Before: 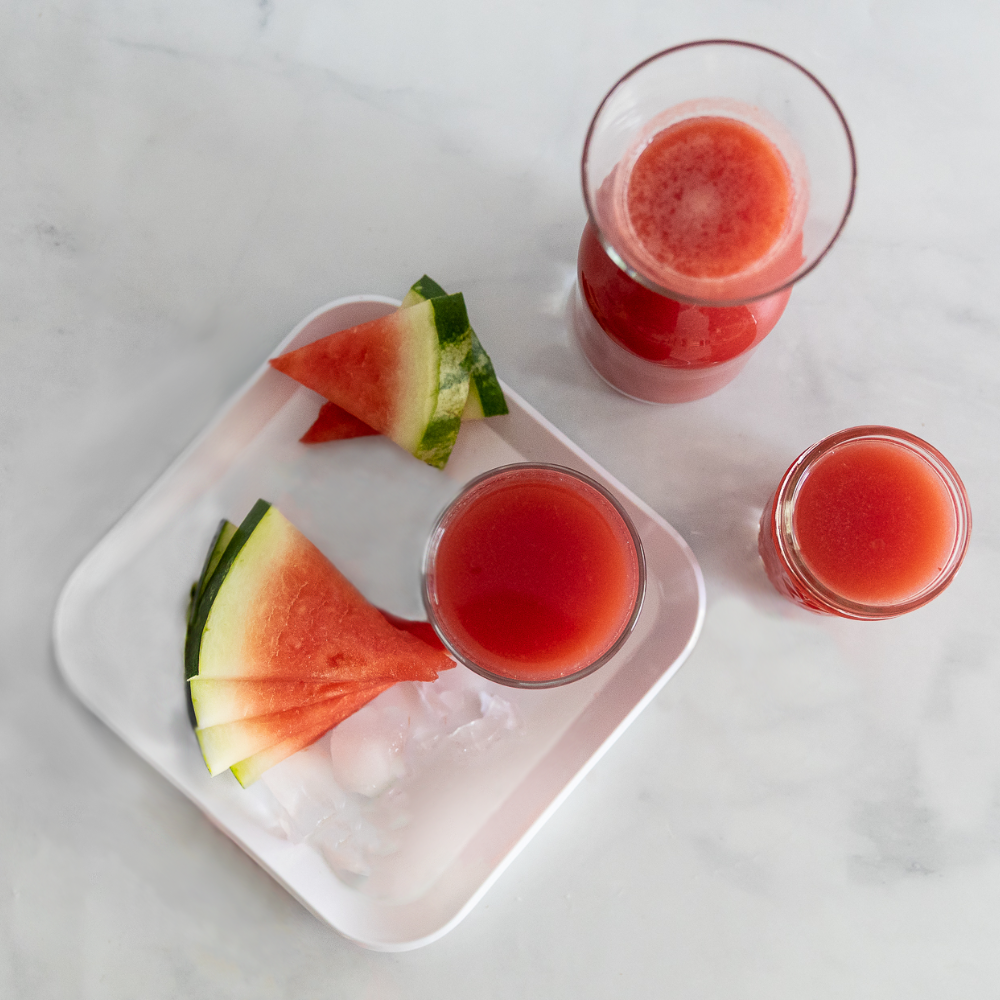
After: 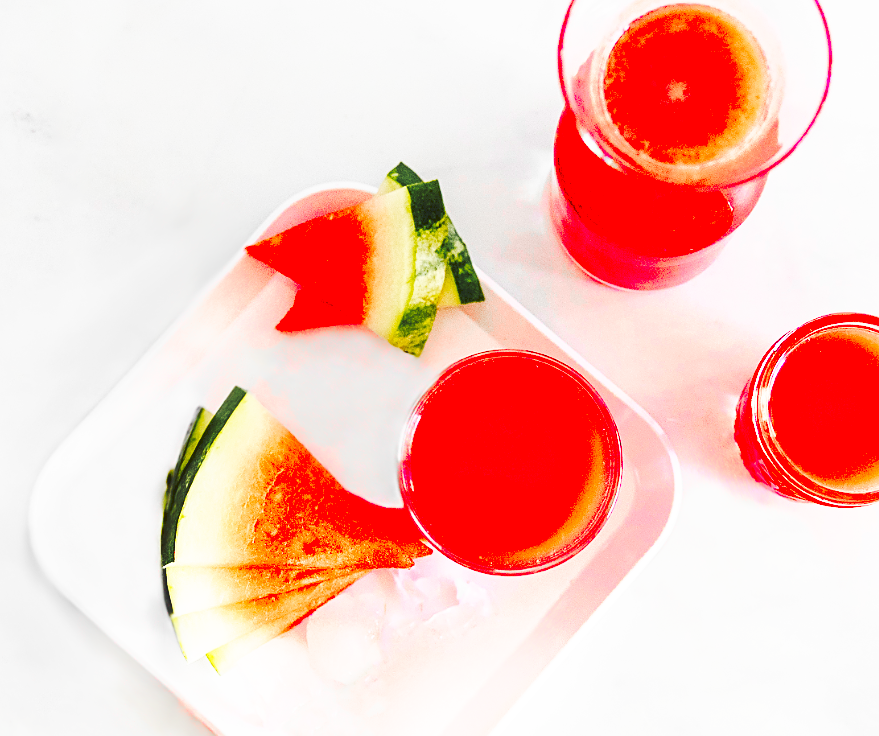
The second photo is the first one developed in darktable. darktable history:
color zones: curves: ch1 [(0, 0.831) (0.08, 0.771) (0.157, 0.268) (0.241, 0.207) (0.562, -0.005) (0.714, -0.013) (0.876, 0.01) (1, 0.831)]
base curve: curves: ch0 [(0, 0) (0.007, 0.004) (0.027, 0.03) (0.046, 0.07) (0.207, 0.54) (0.442, 0.872) (0.673, 0.972) (1, 1)], preserve colors none
tone curve: curves: ch0 [(0, 0) (0.003, 0.1) (0.011, 0.101) (0.025, 0.11) (0.044, 0.126) (0.069, 0.14) (0.1, 0.158) (0.136, 0.18) (0.177, 0.206) (0.224, 0.243) (0.277, 0.293) (0.335, 0.36) (0.399, 0.446) (0.468, 0.537) (0.543, 0.618) (0.623, 0.694) (0.709, 0.763) (0.801, 0.836) (0.898, 0.908) (1, 1)], preserve colors none
sharpen: on, module defaults
contrast brightness saturation: contrast 0.08, saturation 0.02
color correction: saturation 3
crop and rotate: left 2.425%, top 11.305%, right 9.6%, bottom 15.08%
